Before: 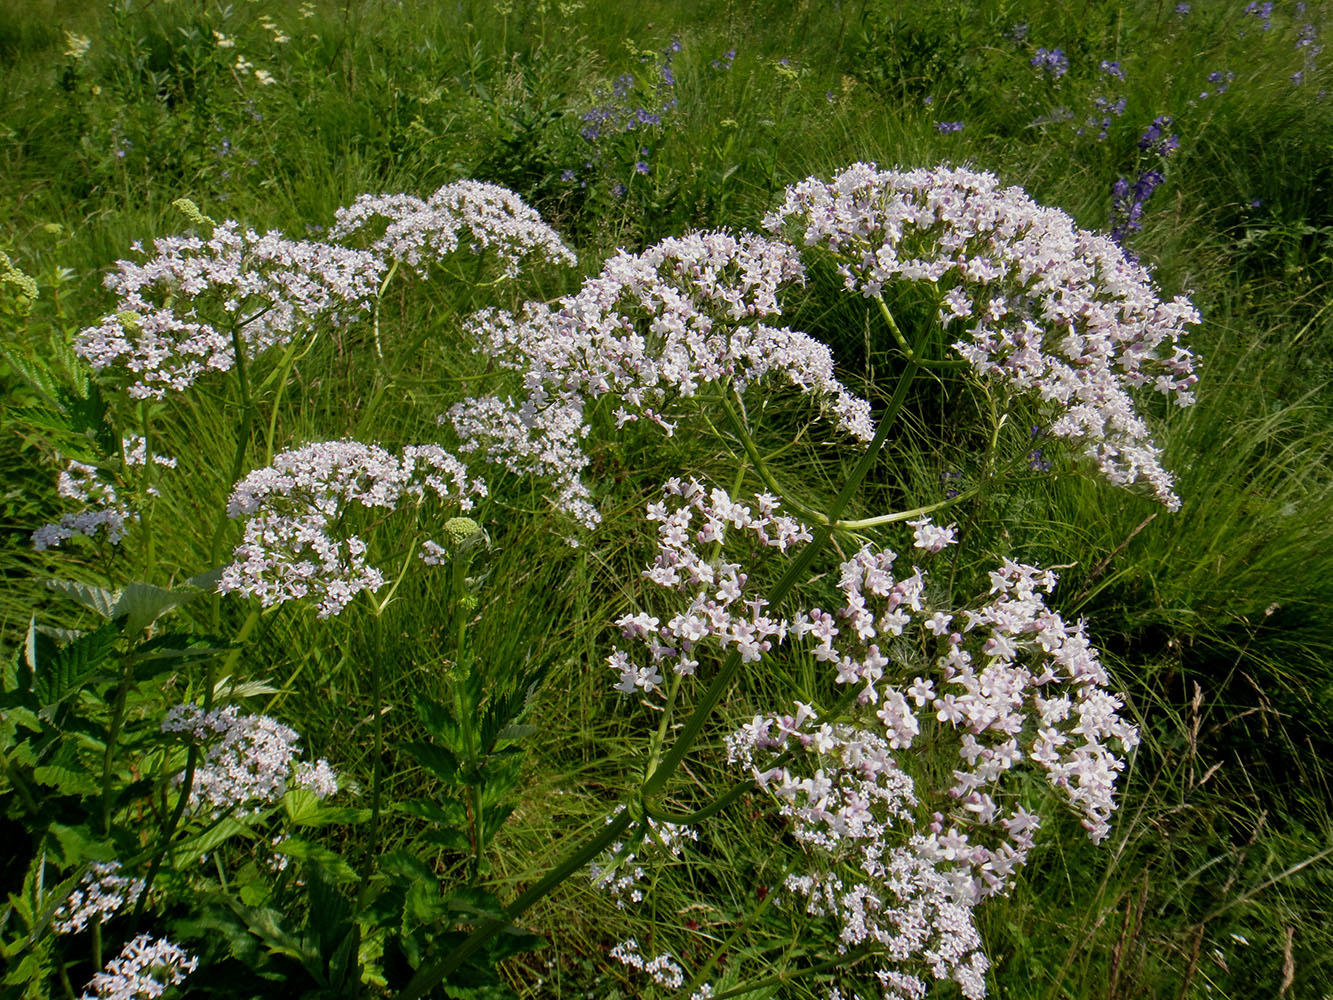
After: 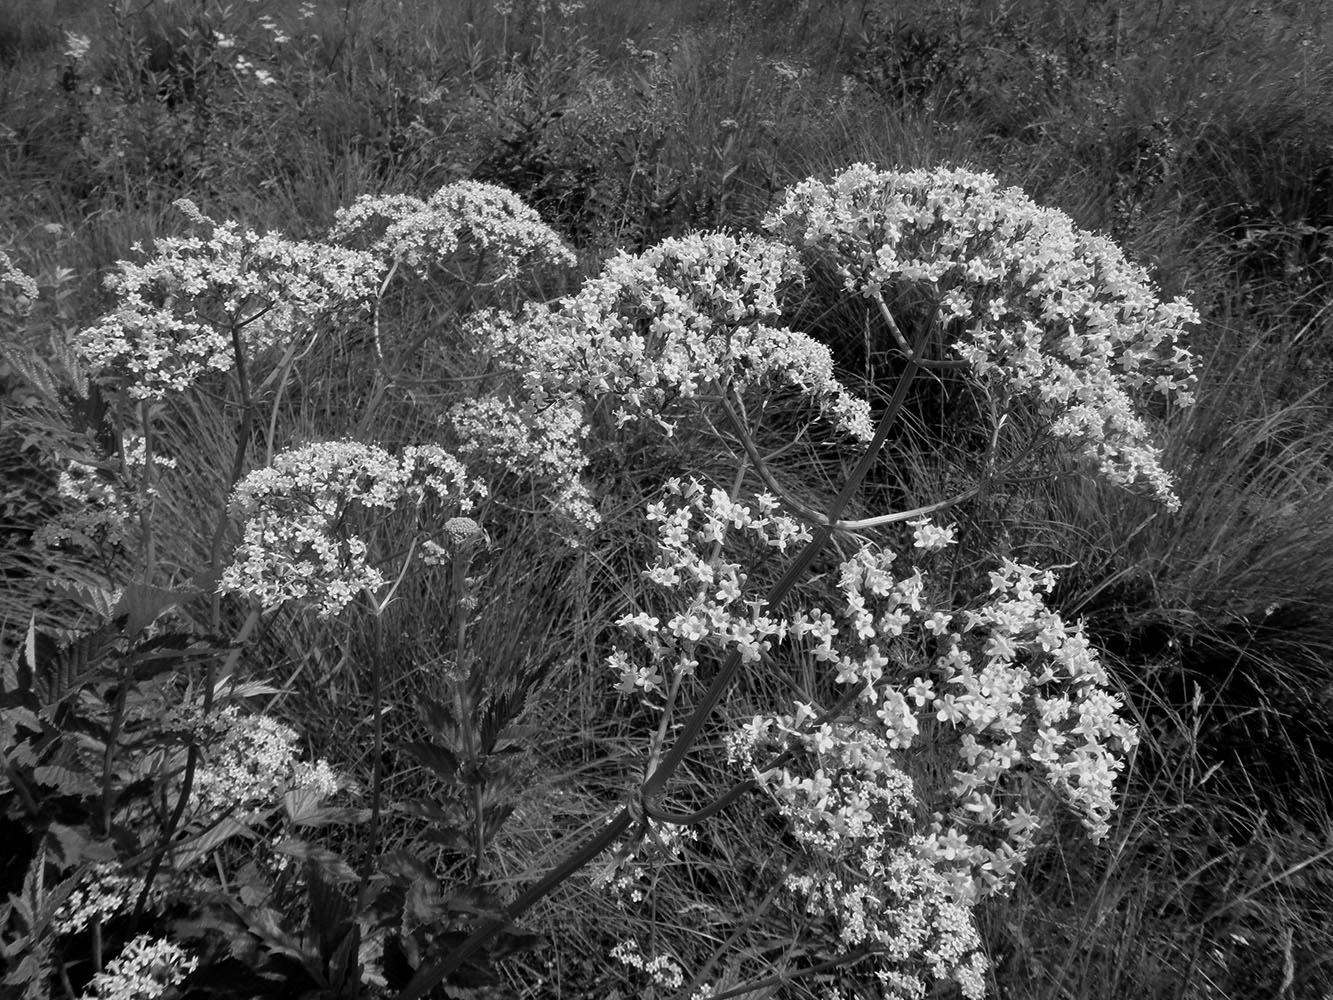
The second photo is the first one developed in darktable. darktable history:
monochrome: a 32, b 64, size 2.3, highlights 1
contrast brightness saturation: brightness -0.02, saturation 0.35
tone equalizer: on, module defaults
